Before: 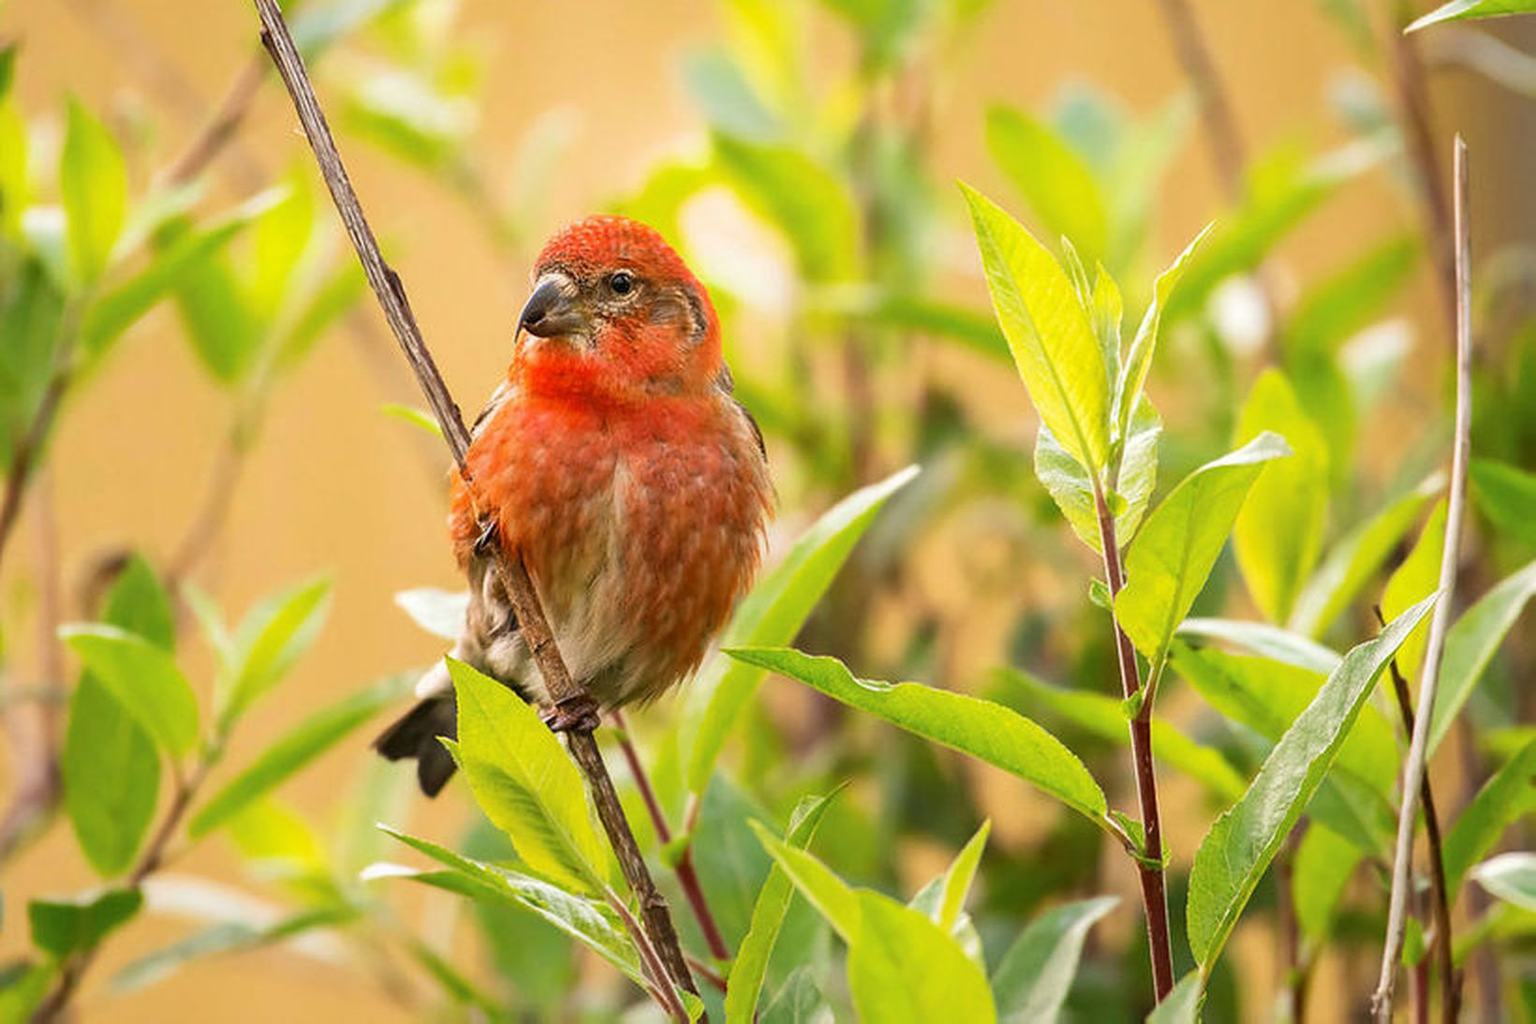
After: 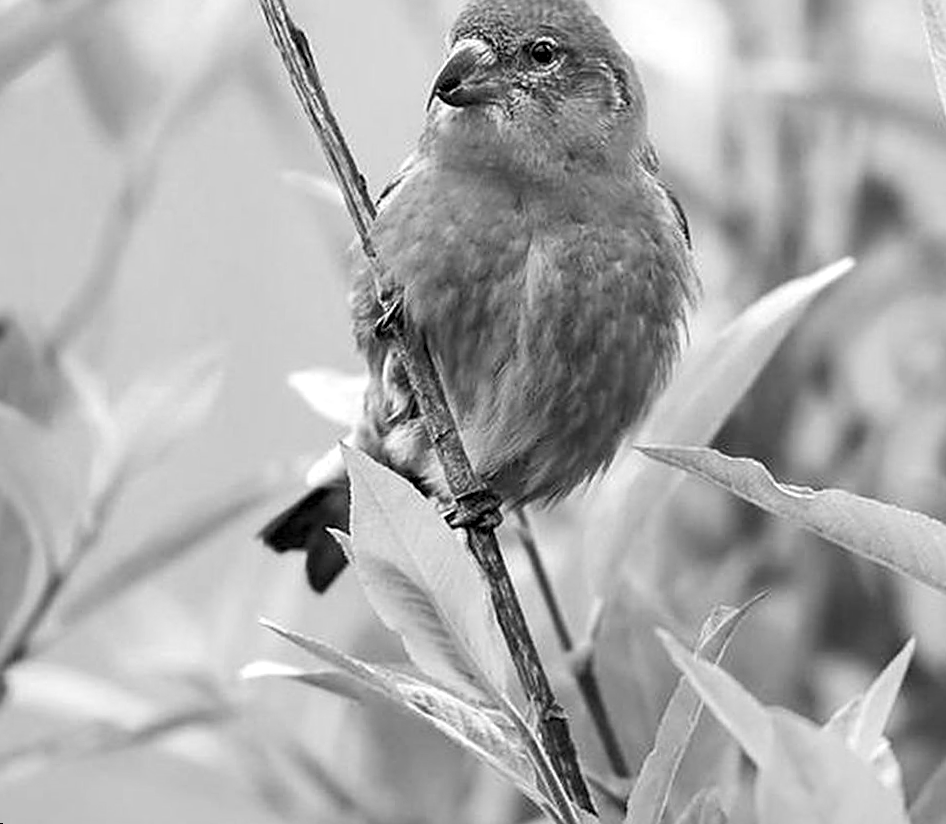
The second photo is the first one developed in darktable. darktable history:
sharpen: on, module defaults
crop: left 8.966%, top 23.852%, right 34.699%, bottom 4.703%
rotate and perspective: rotation 2.17°, automatic cropping off
monochrome: on, module defaults
exposure: black level correction 0.007, compensate highlight preservation false
levels: levels [0.016, 0.484, 0.953]
tone curve: curves: ch0 [(0, 0) (0.266, 0.247) (0.741, 0.751) (1, 1)], color space Lab, linked channels, preserve colors none
